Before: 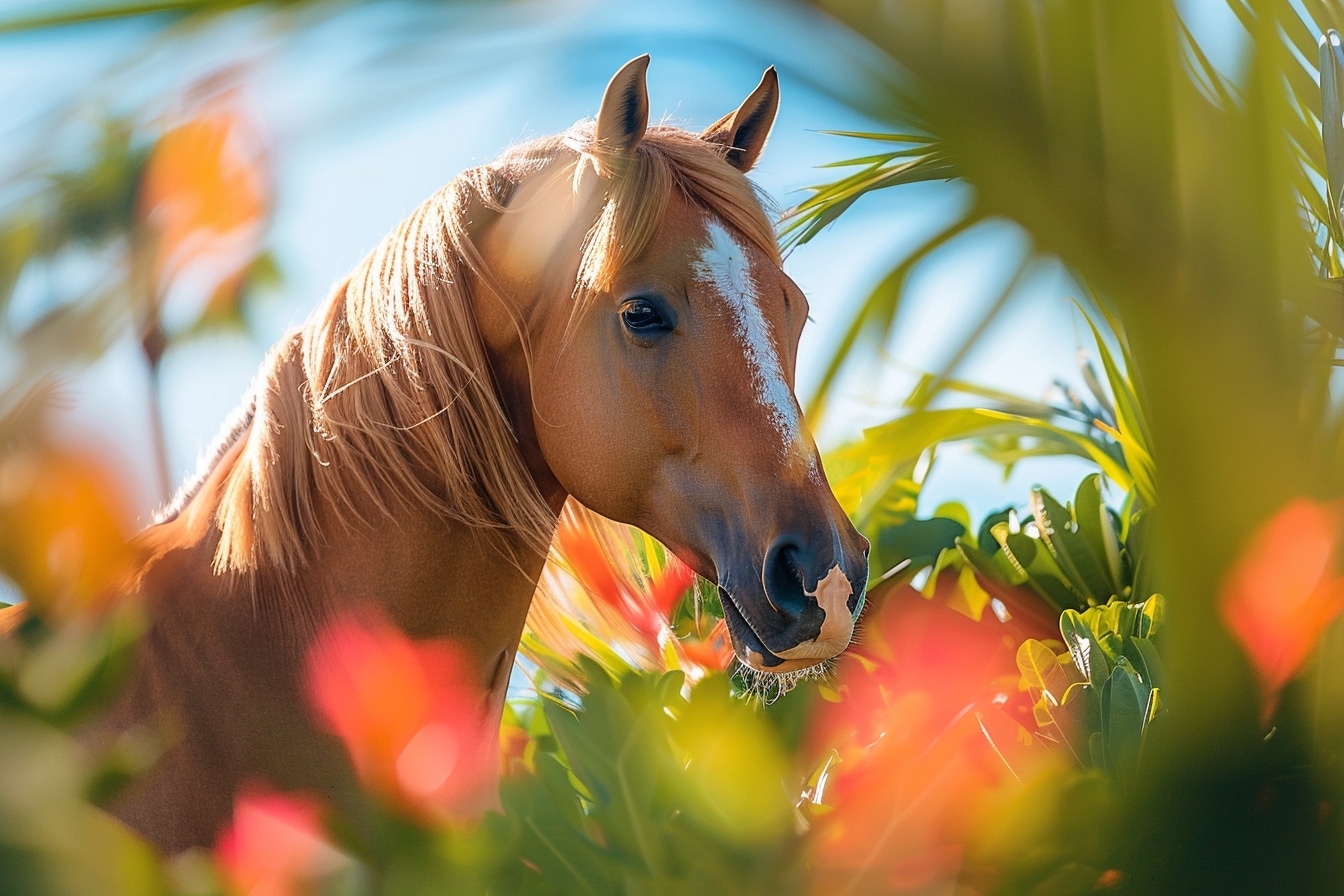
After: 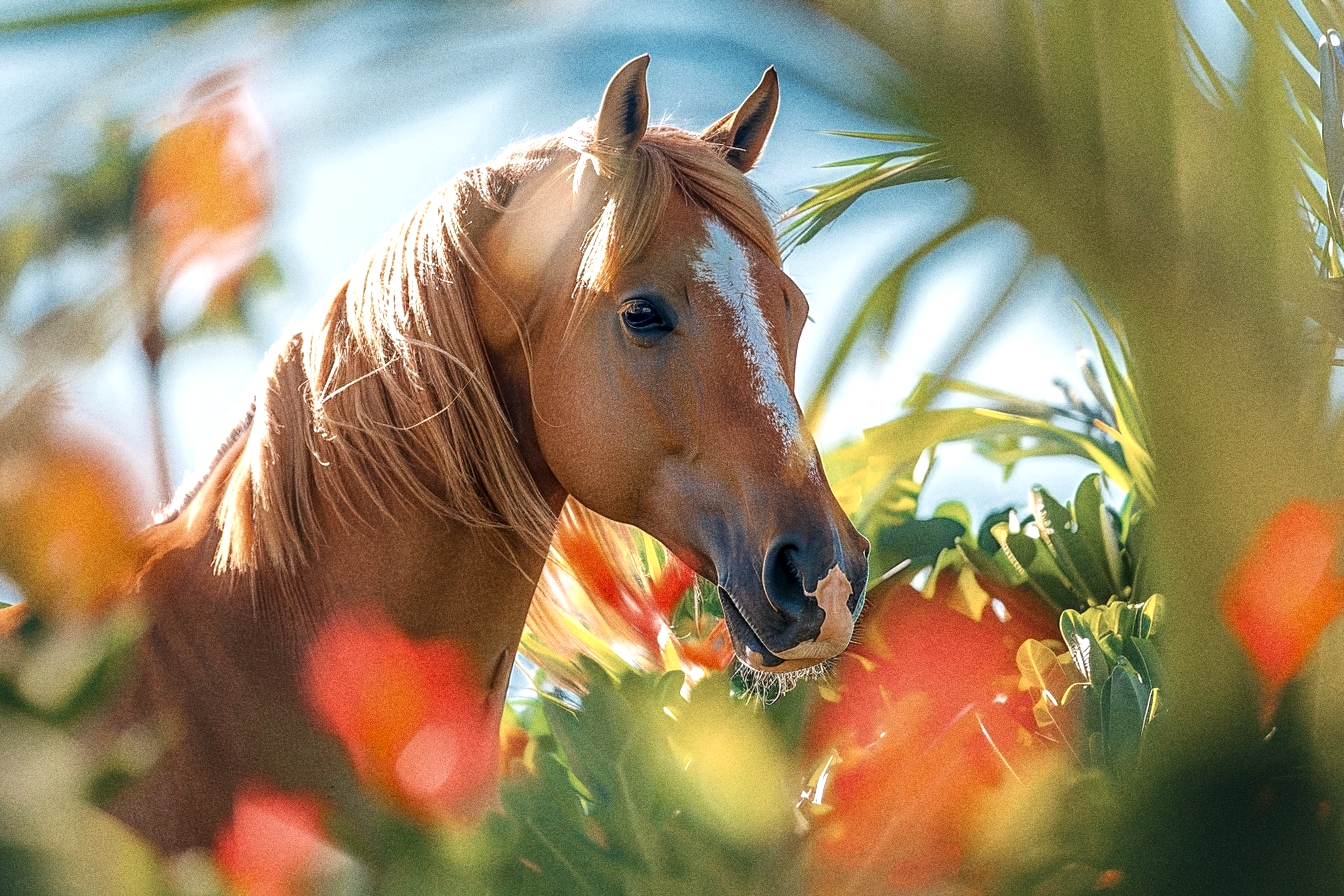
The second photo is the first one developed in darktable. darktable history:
color zones: curves: ch0 [(0, 0.5) (0.125, 0.4) (0.25, 0.5) (0.375, 0.4) (0.5, 0.4) (0.625, 0.35) (0.75, 0.35) (0.875, 0.5)]; ch1 [(0, 0.35) (0.125, 0.45) (0.25, 0.35) (0.375, 0.35) (0.5, 0.35) (0.625, 0.35) (0.75, 0.45) (0.875, 0.35)]; ch2 [(0, 0.6) (0.125, 0.5) (0.25, 0.5) (0.375, 0.6) (0.5, 0.6) (0.625, 0.5) (0.75, 0.5) (0.875, 0.5)]
exposure: exposure 0.375 EV, compensate highlight preservation false
local contrast: on, module defaults
grain: coarseness 0.09 ISO, strength 40%
